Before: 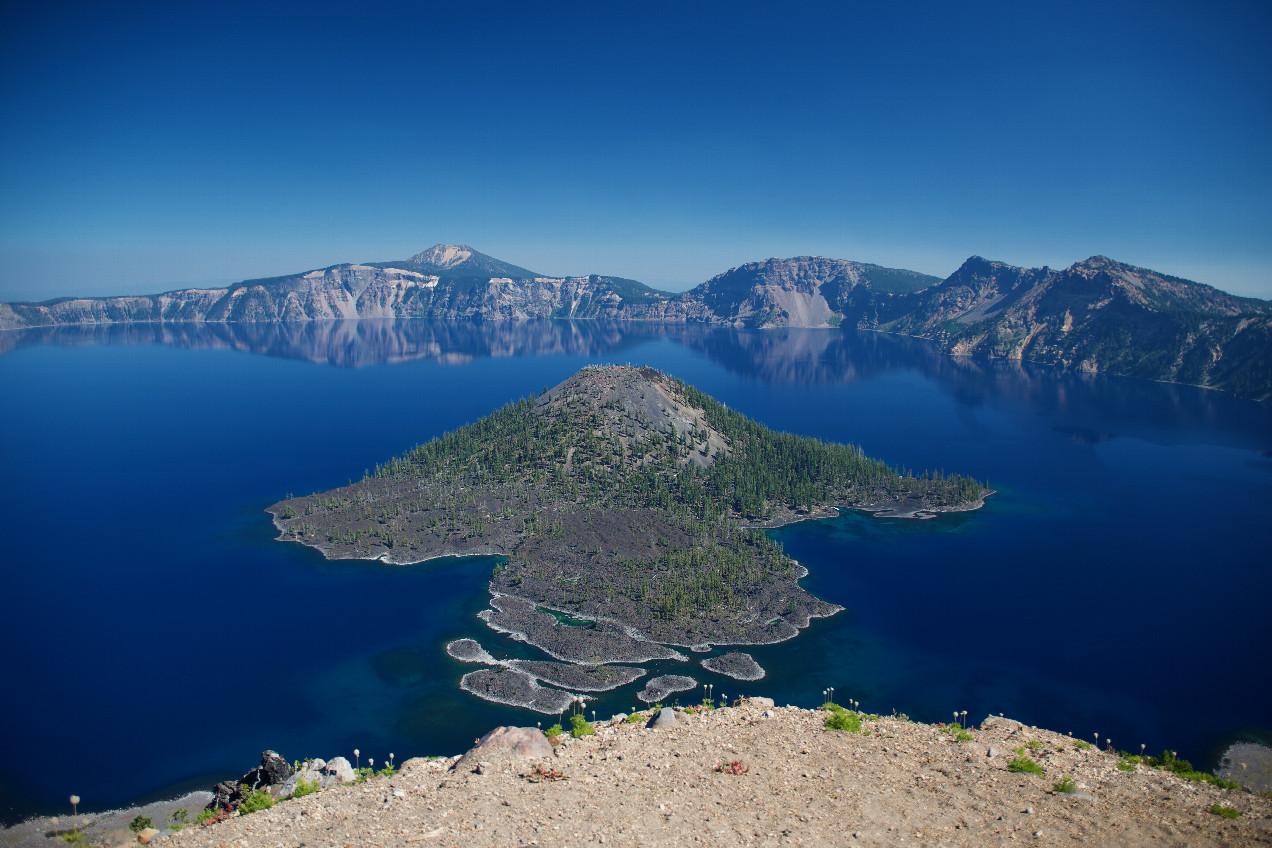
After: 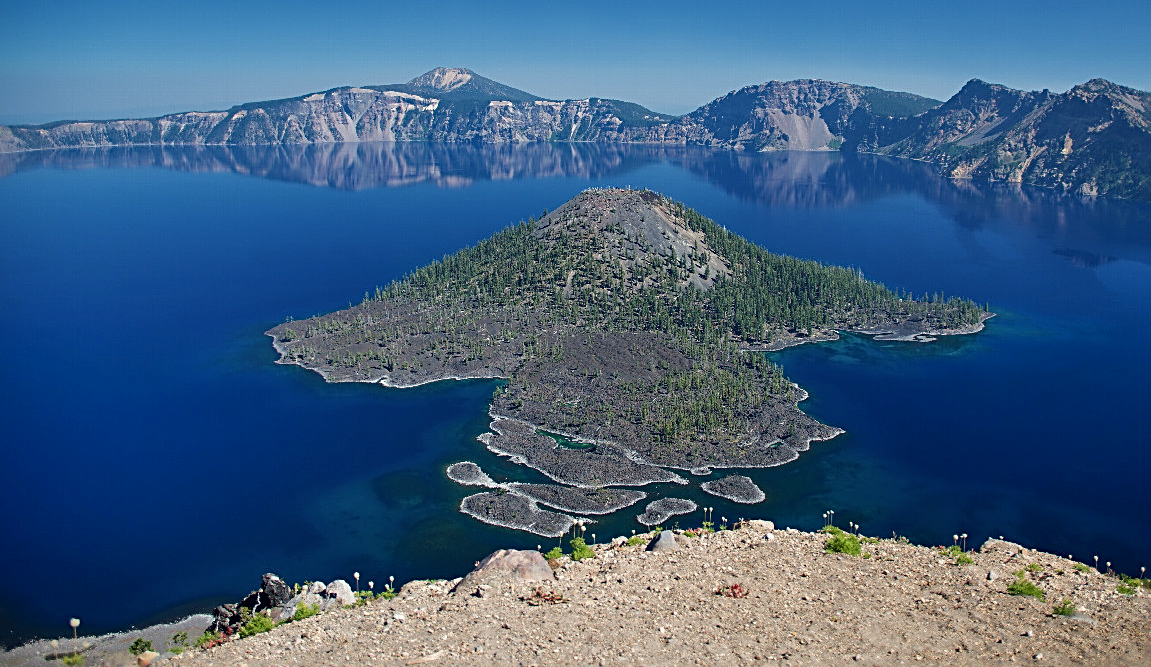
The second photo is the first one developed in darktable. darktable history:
shadows and highlights: highlights color adjustment 0%, low approximation 0.01, soften with gaussian
crop: top 20.916%, right 9.437%, bottom 0.316%
sharpen: radius 2.543, amount 0.636
